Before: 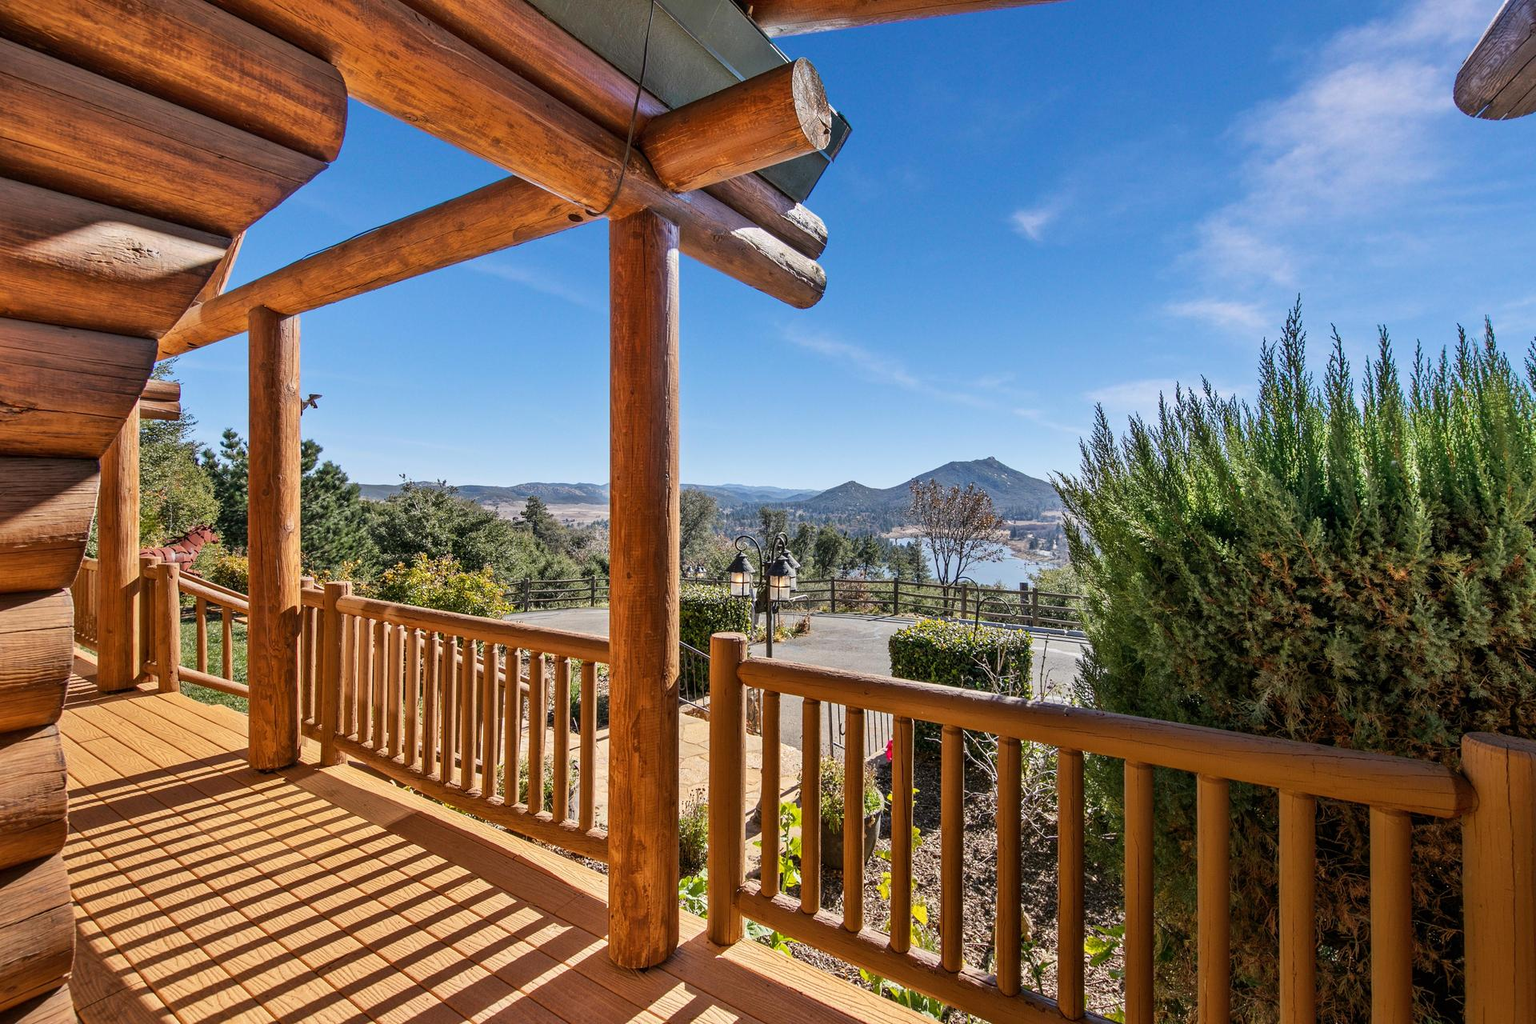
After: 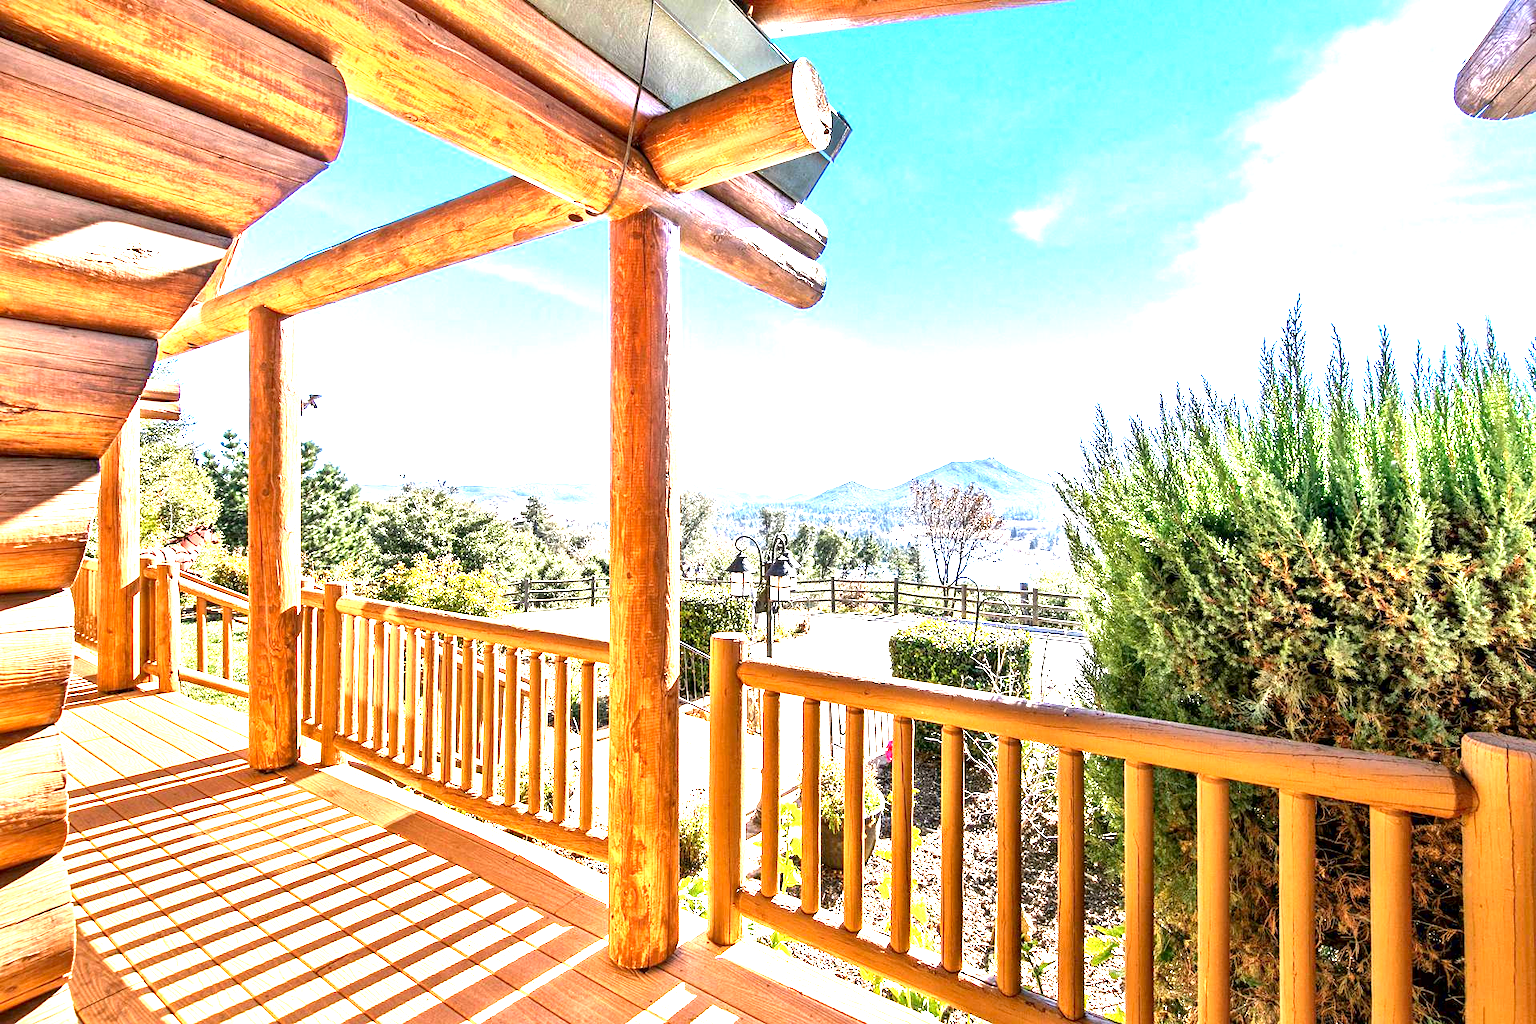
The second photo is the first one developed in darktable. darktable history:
exposure: black level correction 0.001, exposure 2.607 EV, compensate exposure bias true, compensate highlight preservation false
local contrast: mode bilateral grid, contrast 25, coarseness 60, detail 151%, midtone range 0.2
